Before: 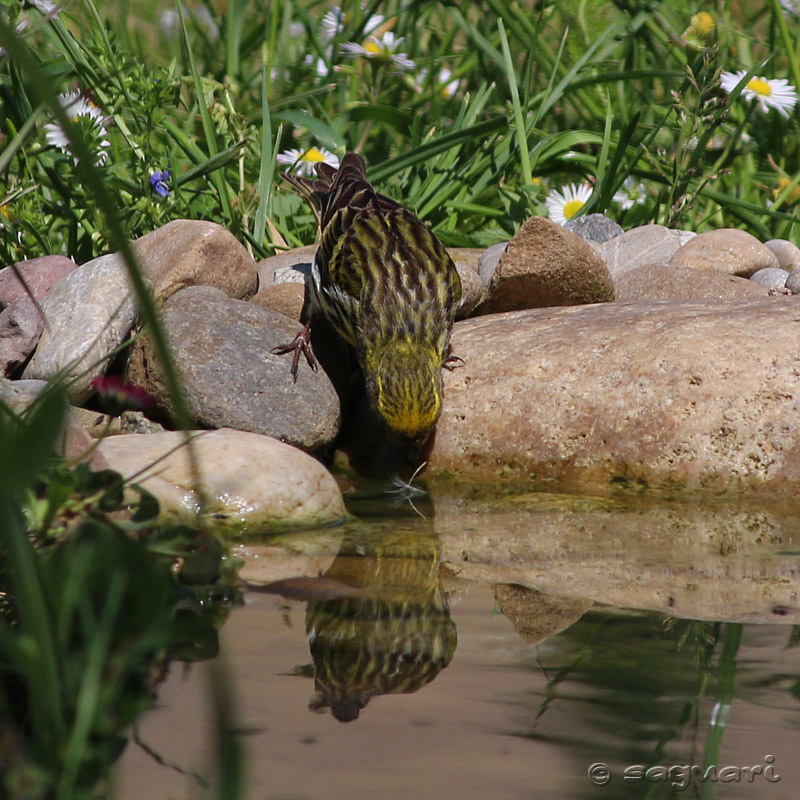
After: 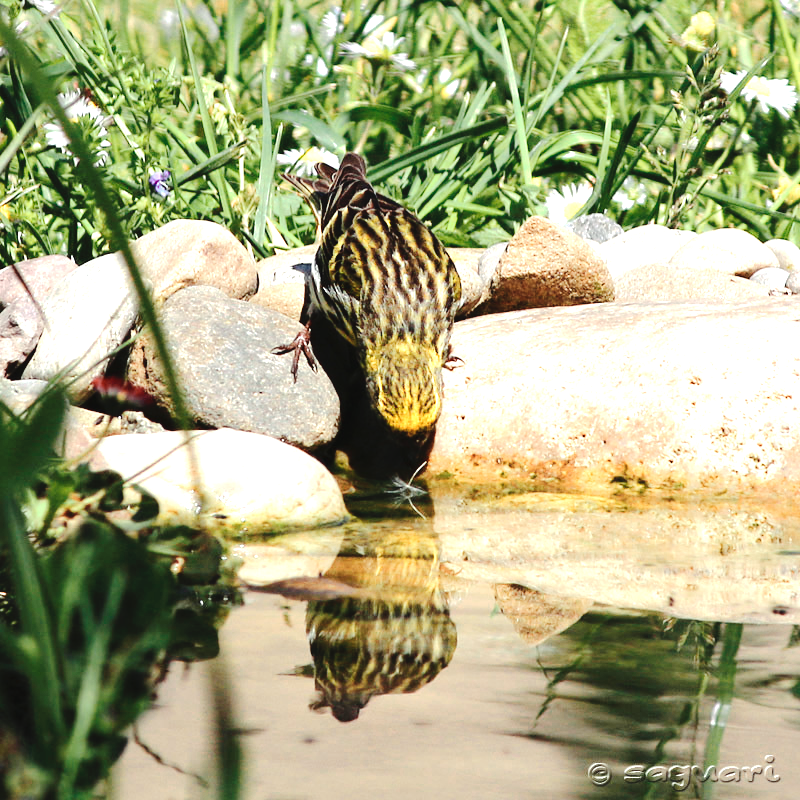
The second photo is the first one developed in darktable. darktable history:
tone equalizer: -8 EV -0.417 EV, -7 EV -0.389 EV, -6 EV -0.333 EV, -5 EV -0.222 EV, -3 EV 0.222 EV, -2 EV 0.333 EV, -1 EV 0.389 EV, +0 EV 0.417 EV, edges refinement/feathering 500, mask exposure compensation -1.57 EV, preserve details no
exposure: black level correction 0, exposure 1.1 EV, compensate highlight preservation false
tone curve: curves: ch0 [(0, 0) (0.003, 0.031) (0.011, 0.033) (0.025, 0.038) (0.044, 0.049) (0.069, 0.059) (0.1, 0.071) (0.136, 0.093) (0.177, 0.142) (0.224, 0.204) (0.277, 0.292) (0.335, 0.387) (0.399, 0.484) (0.468, 0.567) (0.543, 0.643) (0.623, 0.712) (0.709, 0.776) (0.801, 0.837) (0.898, 0.903) (1, 1)], preserve colors none
color correction: highlights a* -4.73, highlights b* 5.06, saturation 0.97
color zones: curves: ch0 [(0.018, 0.548) (0.197, 0.654) (0.425, 0.447) (0.605, 0.658) (0.732, 0.579)]; ch1 [(0.105, 0.531) (0.224, 0.531) (0.386, 0.39) (0.618, 0.456) (0.732, 0.456) (0.956, 0.421)]; ch2 [(0.039, 0.583) (0.215, 0.465) (0.399, 0.544) (0.465, 0.548) (0.614, 0.447) (0.724, 0.43) (0.882, 0.623) (0.956, 0.632)]
